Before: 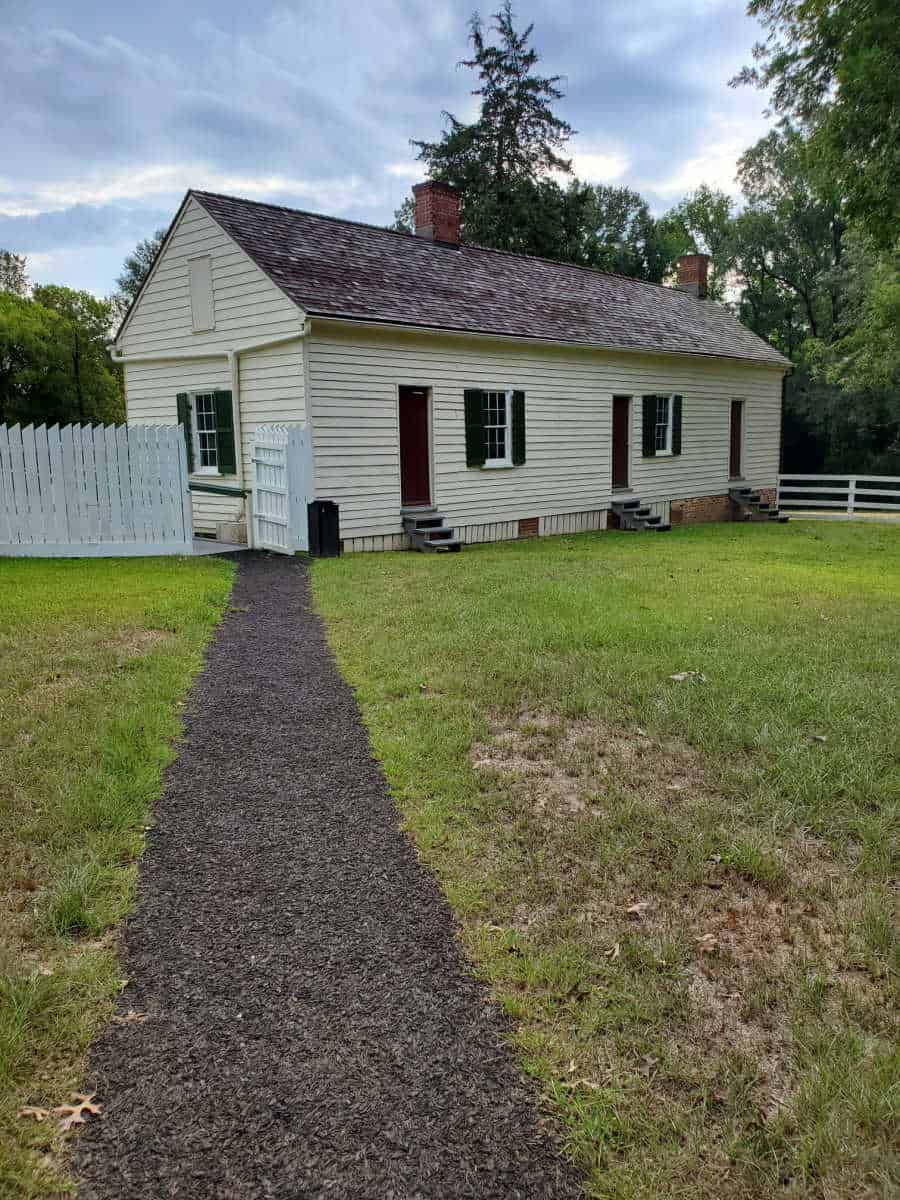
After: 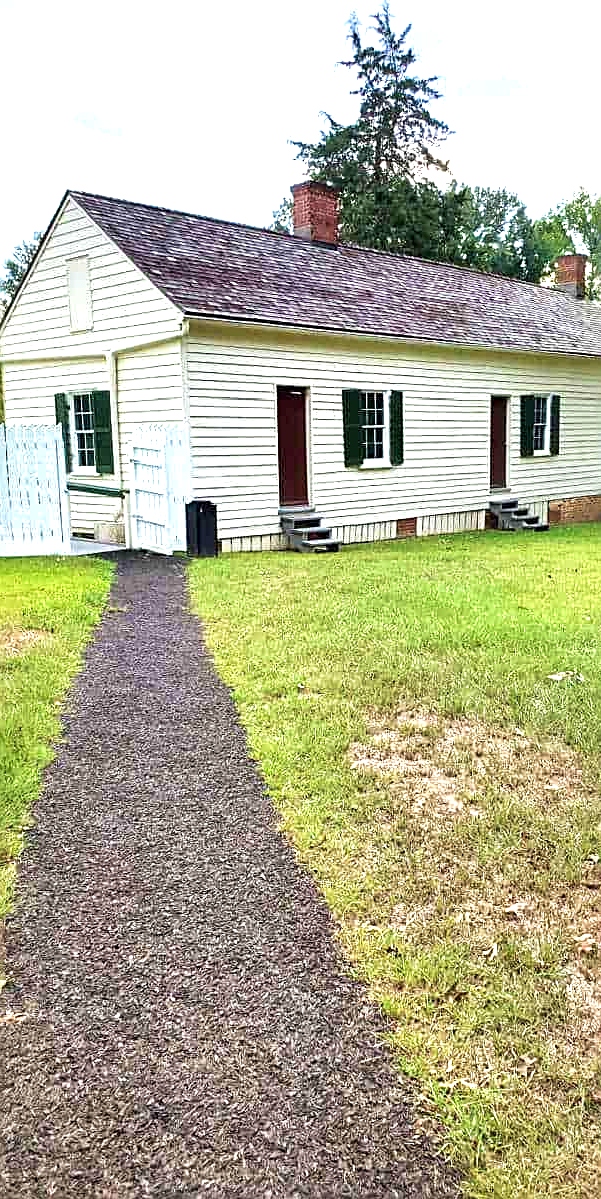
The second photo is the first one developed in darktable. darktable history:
exposure: black level correction 0, exposure 1.627 EV, compensate exposure bias true, compensate highlight preservation false
sharpen: on, module defaults
velvia: on, module defaults
crop and rotate: left 13.643%, right 19.508%
